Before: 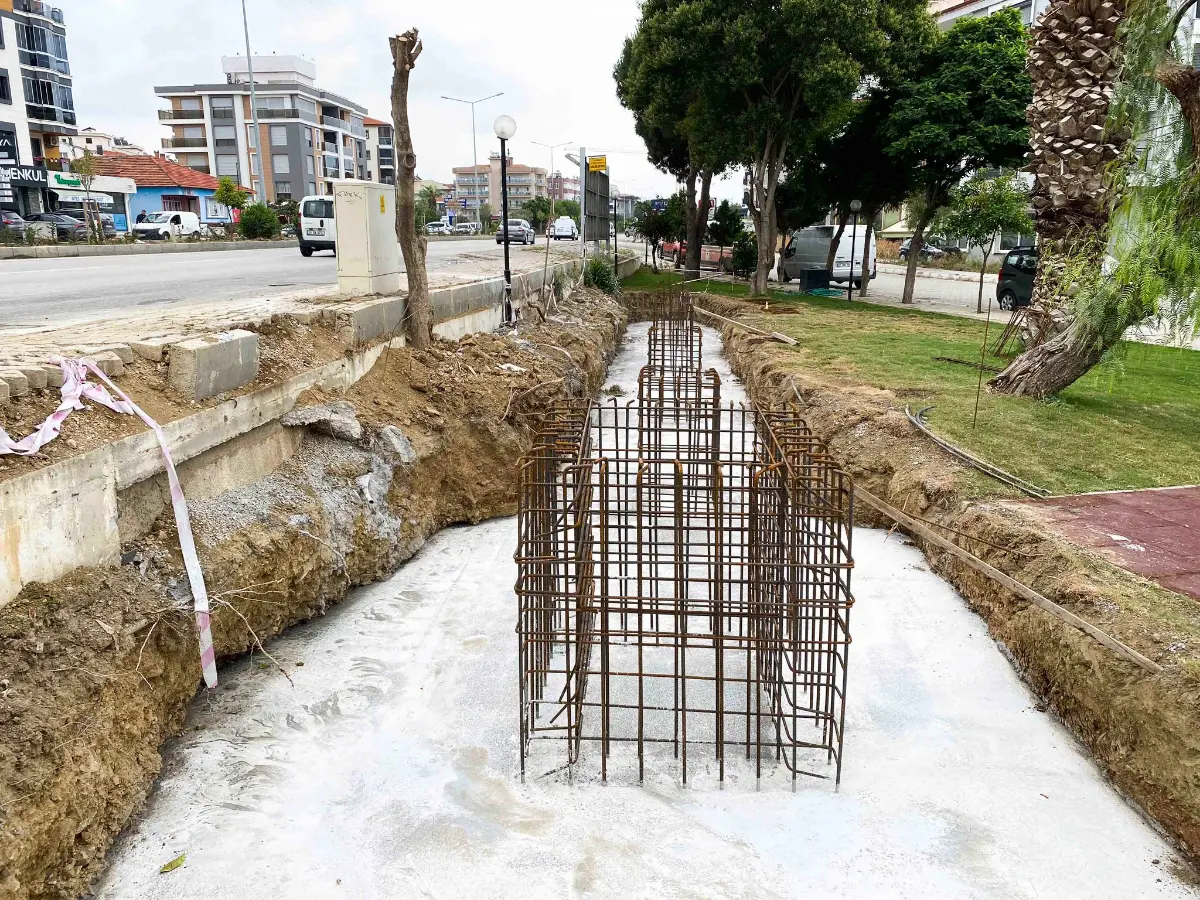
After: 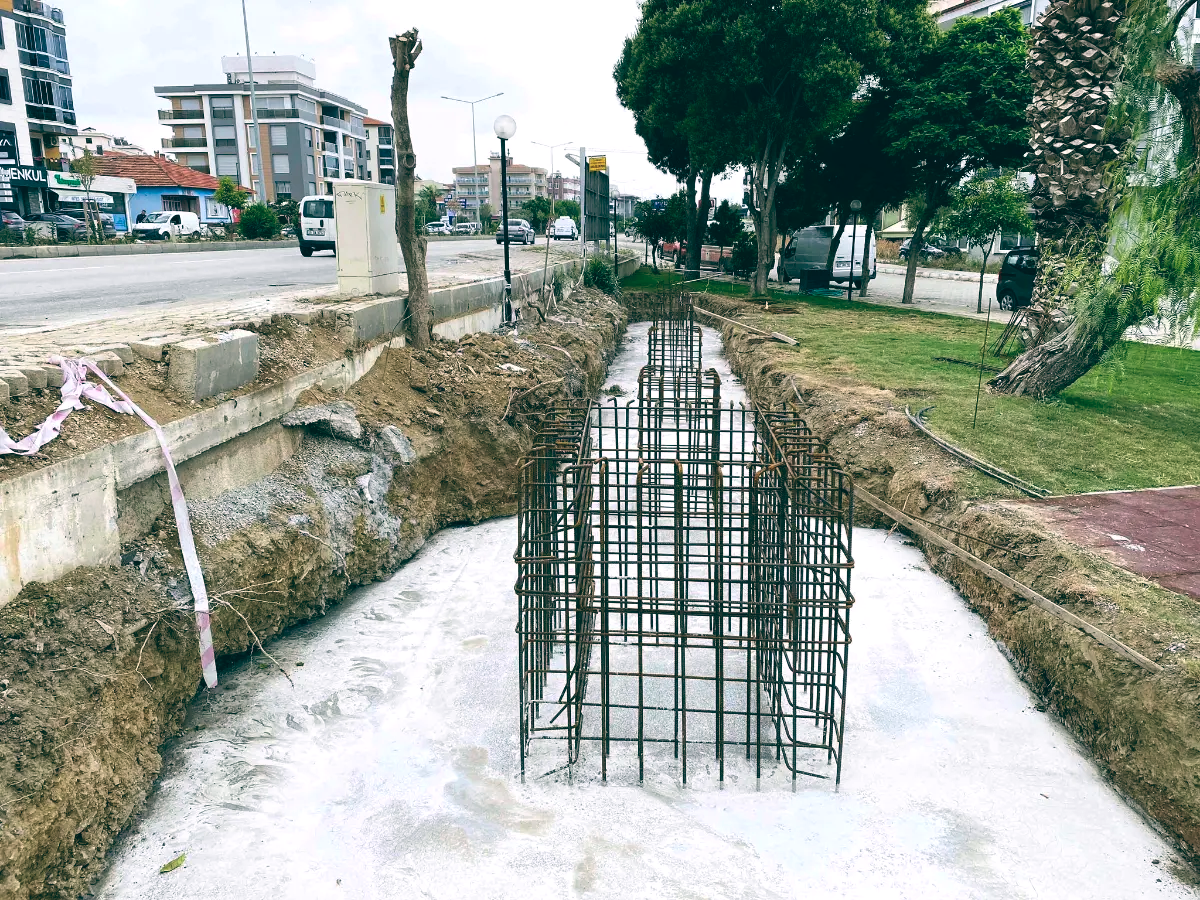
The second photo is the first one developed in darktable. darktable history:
color calibration: x 0.37, y 0.382, temperature 4313.32 K
color balance: lift [1.005, 0.99, 1.007, 1.01], gamma [1, 0.979, 1.011, 1.021], gain [0.923, 1.098, 1.025, 0.902], input saturation 90.45%, contrast 7.73%, output saturation 105.91%
